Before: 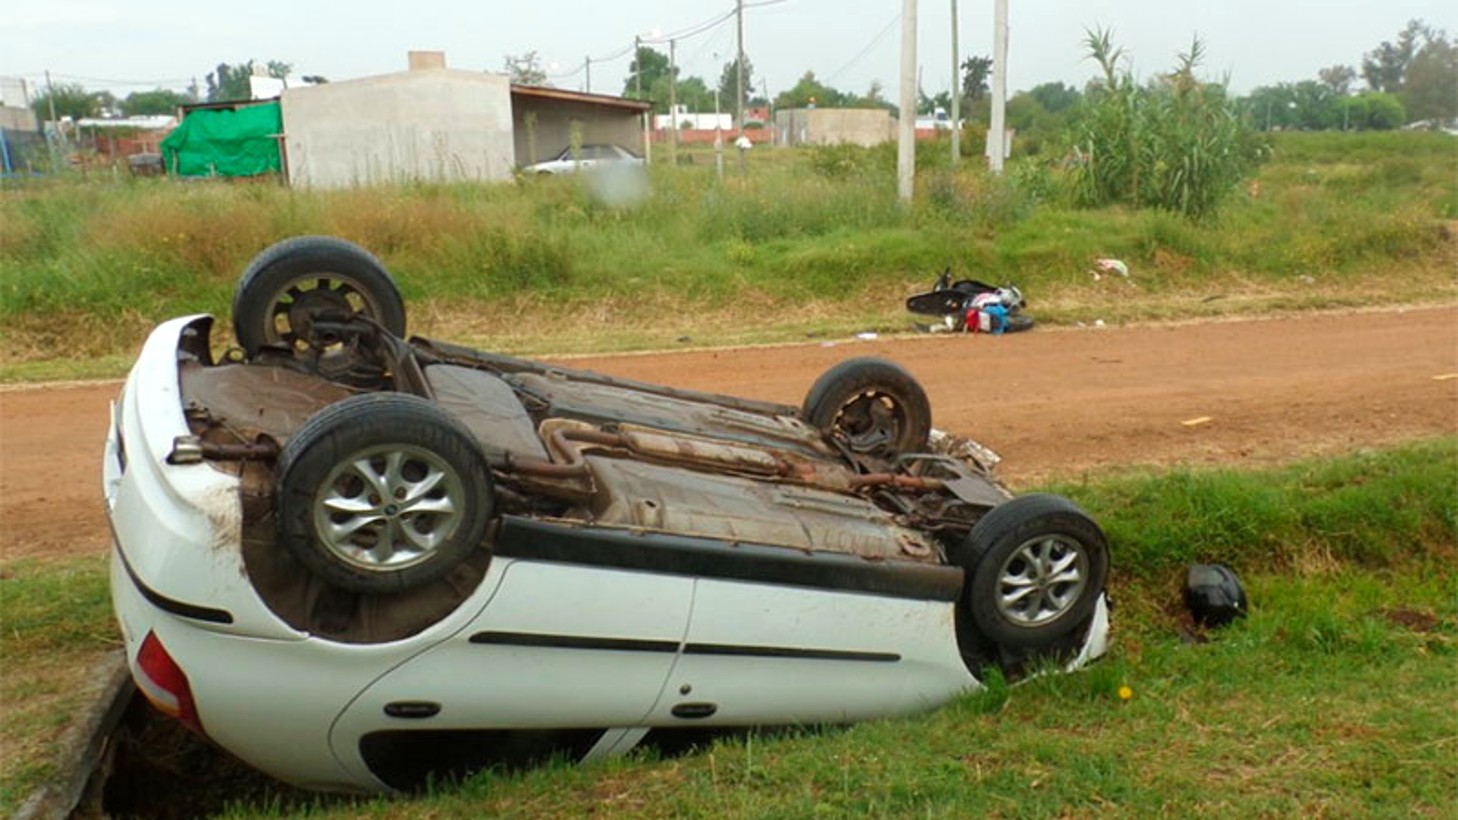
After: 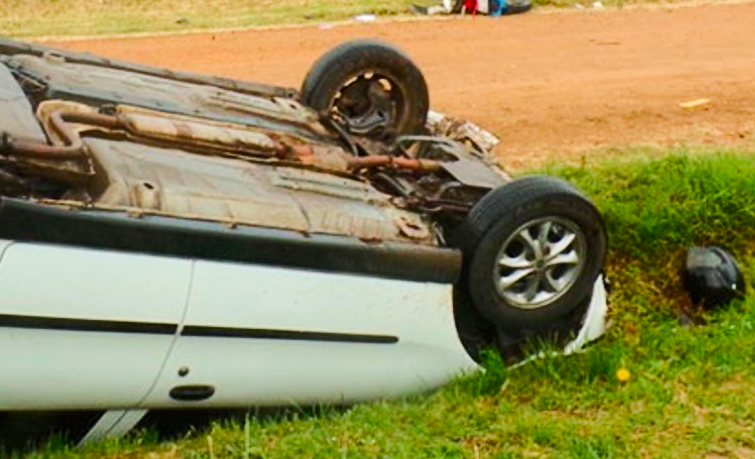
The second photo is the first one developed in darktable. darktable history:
tone equalizer: on, module defaults
crop: left 34.479%, top 38.822%, right 13.718%, bottom 5.172%
rgb curve: curves: ch0 [(0, 0) (0.284, 0.292) (0.505, 0.644) (1, 1)]; ch1 [(0, 0) (0.284, 0.292) (0.505, 0.644) (1, 1)]; ch2 [(0, 0) (0.284, 0.292) (0.505, 0.644) (1, 1)], compensate middle gray true
color balance rgb: perceptual saturation grading › global saturation 20%, perceptual saturation grading › highlights -25%, perceptual saturation grading › shadows 25%
